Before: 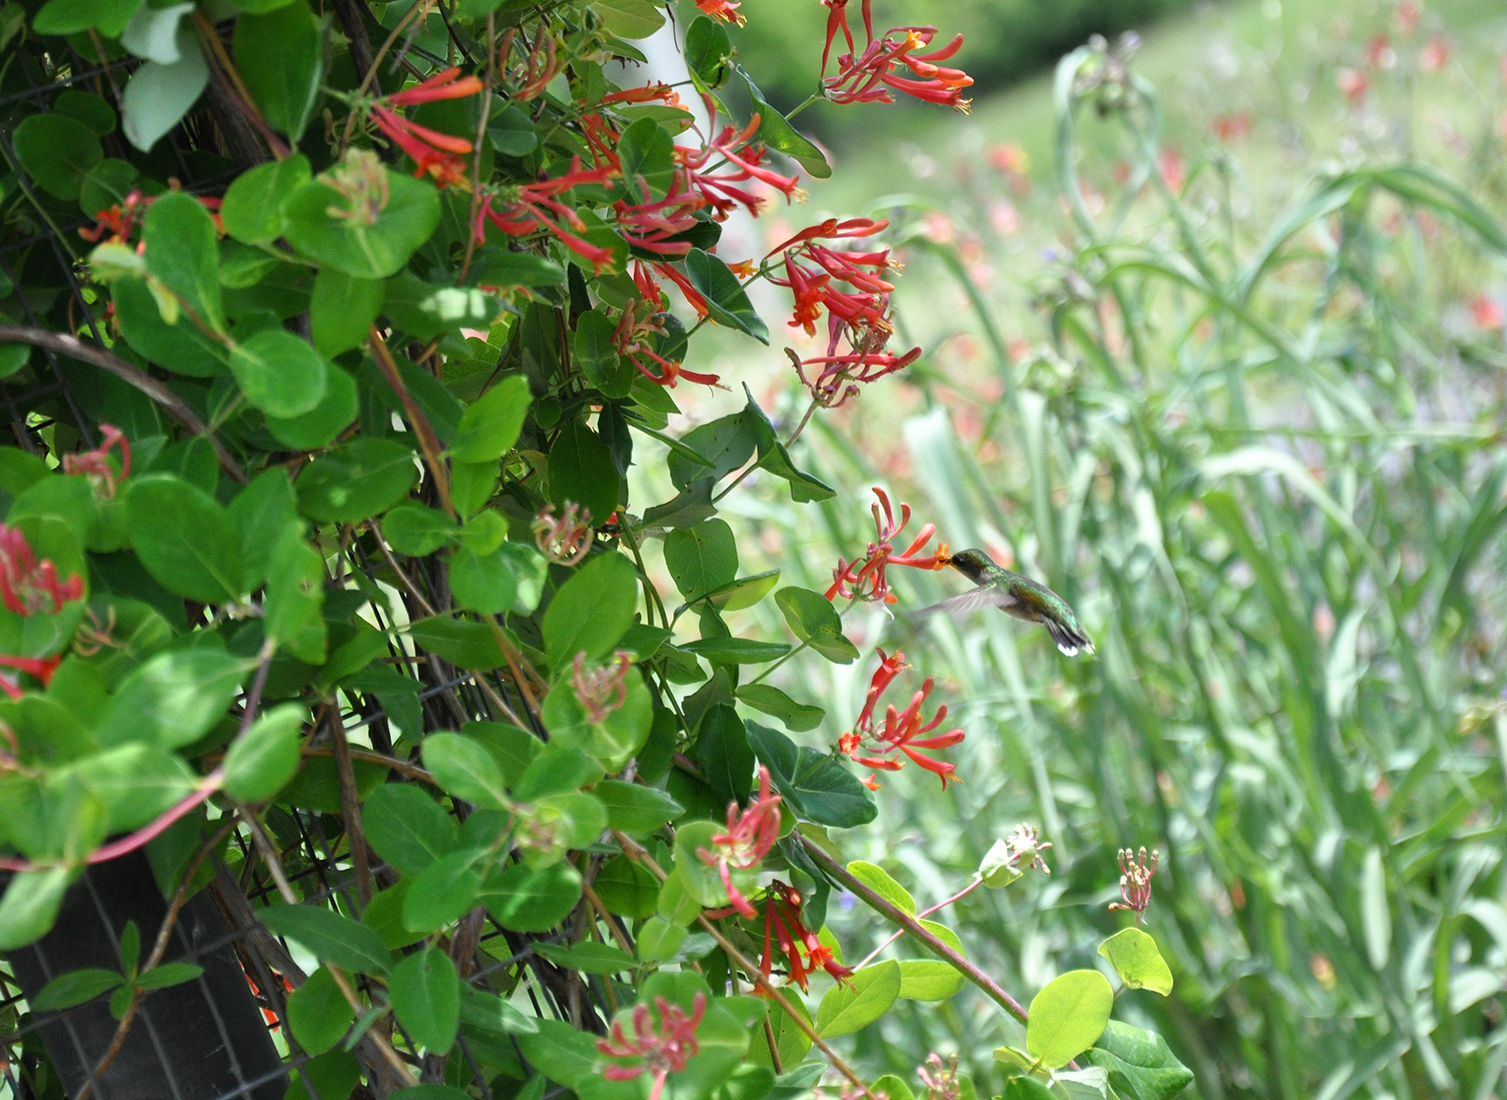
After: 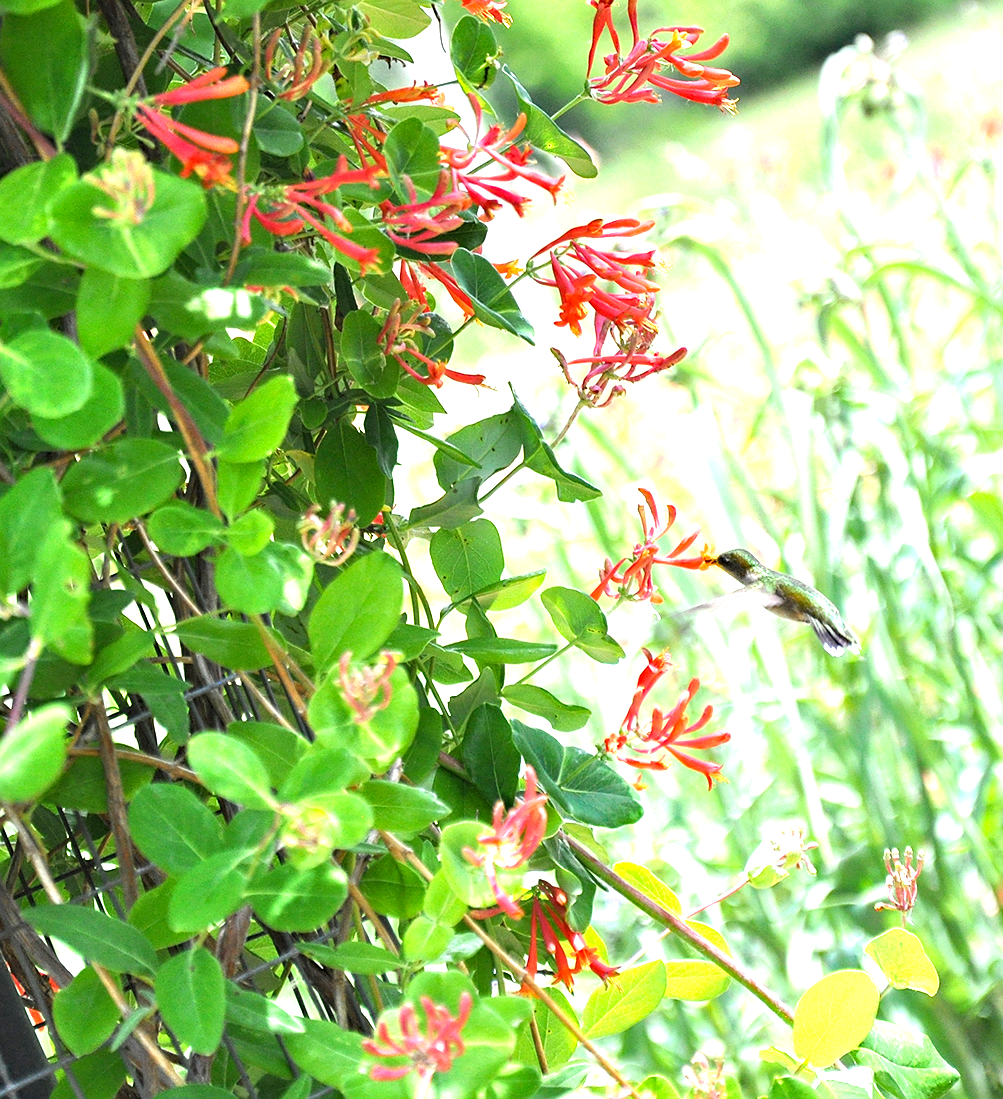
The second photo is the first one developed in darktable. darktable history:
haze removal: compatibility mode true, adaptive false
crop and rotate: left 15.592%, right 17.806%
exposure: black level correction 0, exposure 1.472 EV, compensate highlight preservation false
sharpen: radius 1.013
